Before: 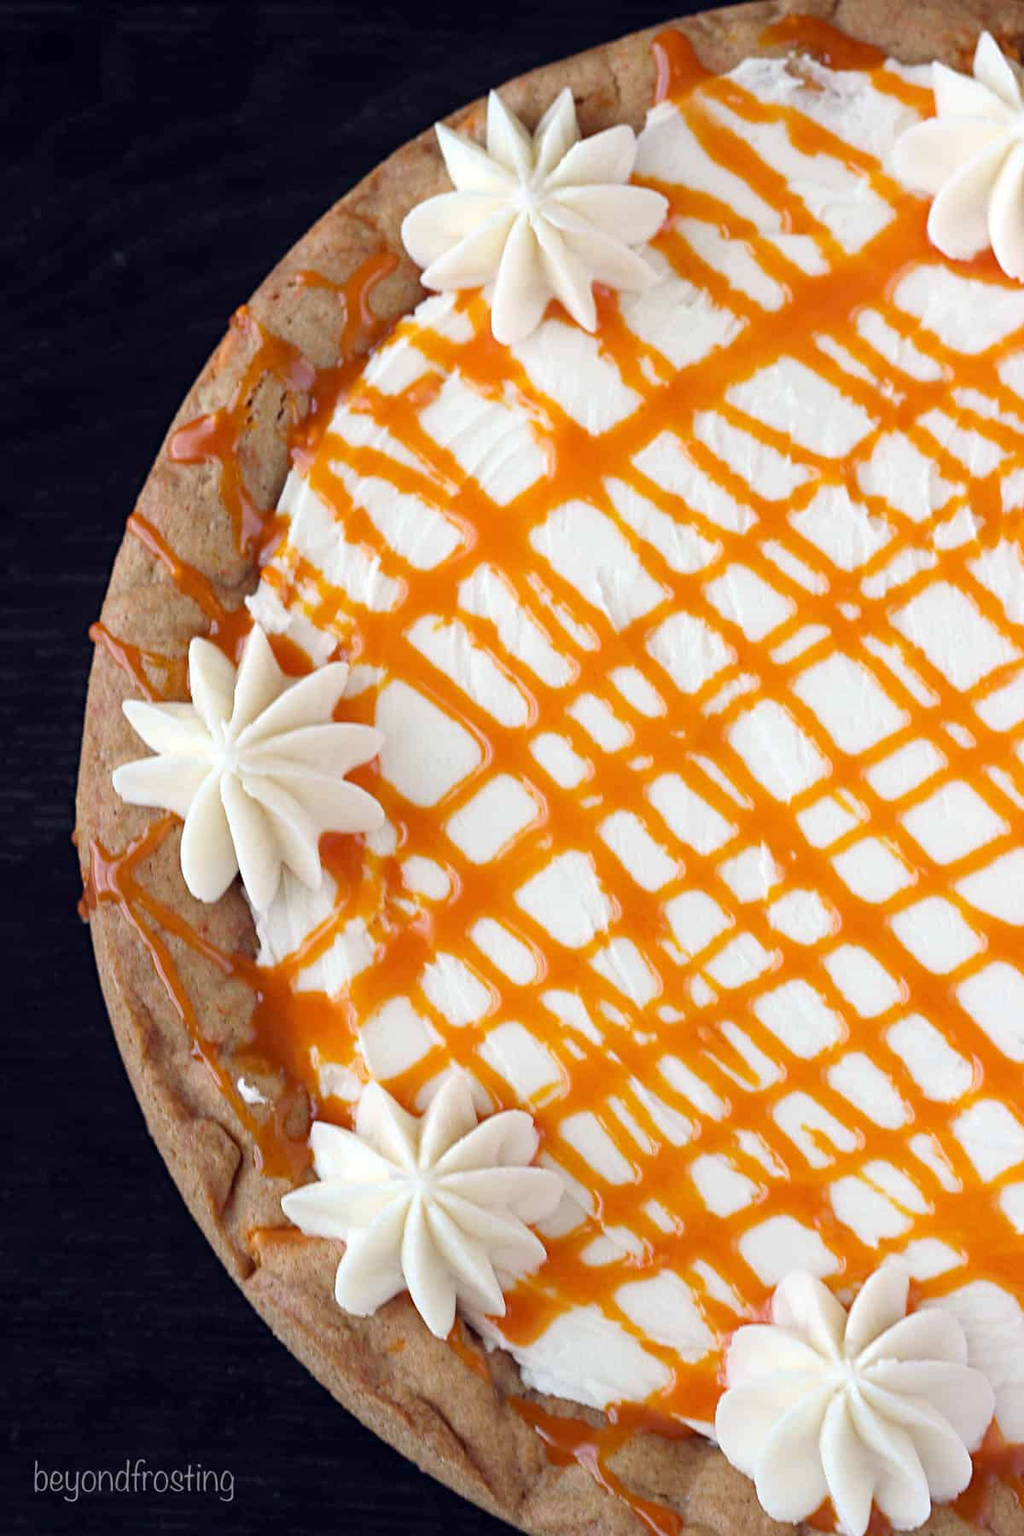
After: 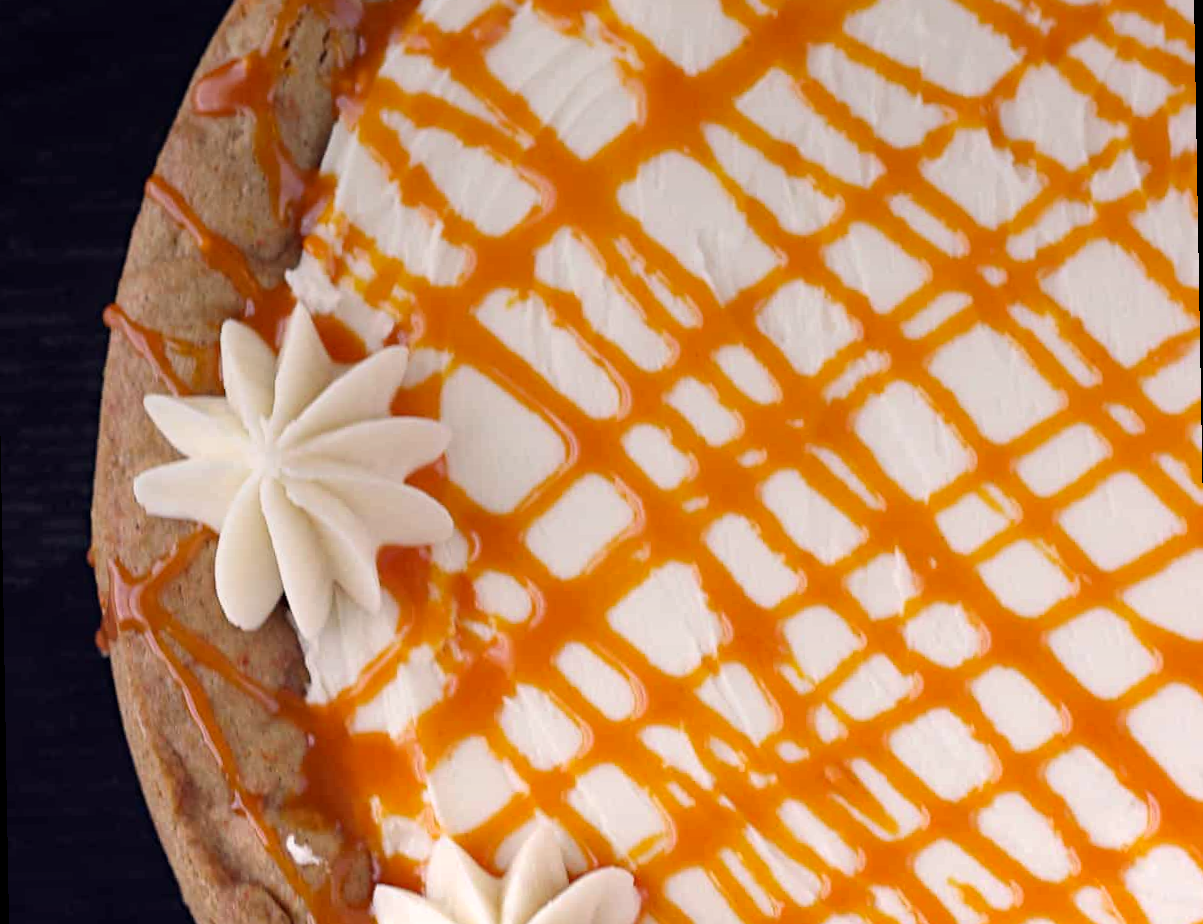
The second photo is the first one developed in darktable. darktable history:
crop and rotate: top 23.043%, bottom 23.437%
color correction: highlights a* 5.81, highlights b* 4.84
graduated density: rotation -0.352°, offset 57.64
rotate and perspective: rotation -1°, crop left 0.011, crop right 0.989, crop top 0.025, crop bottom 0.975
